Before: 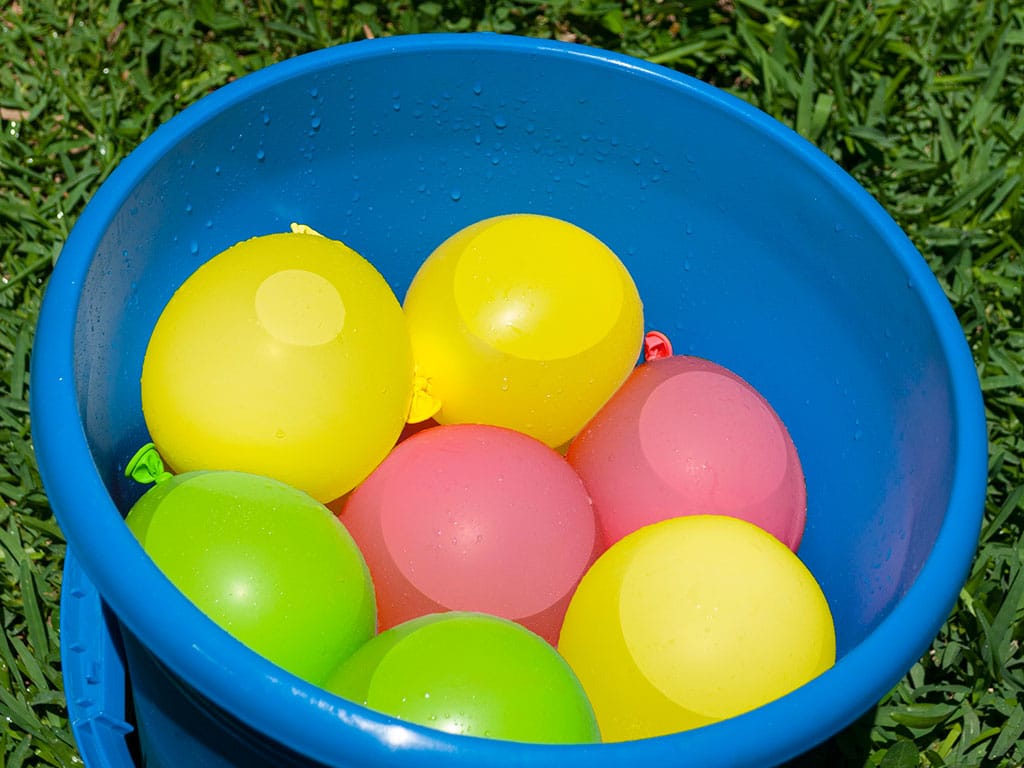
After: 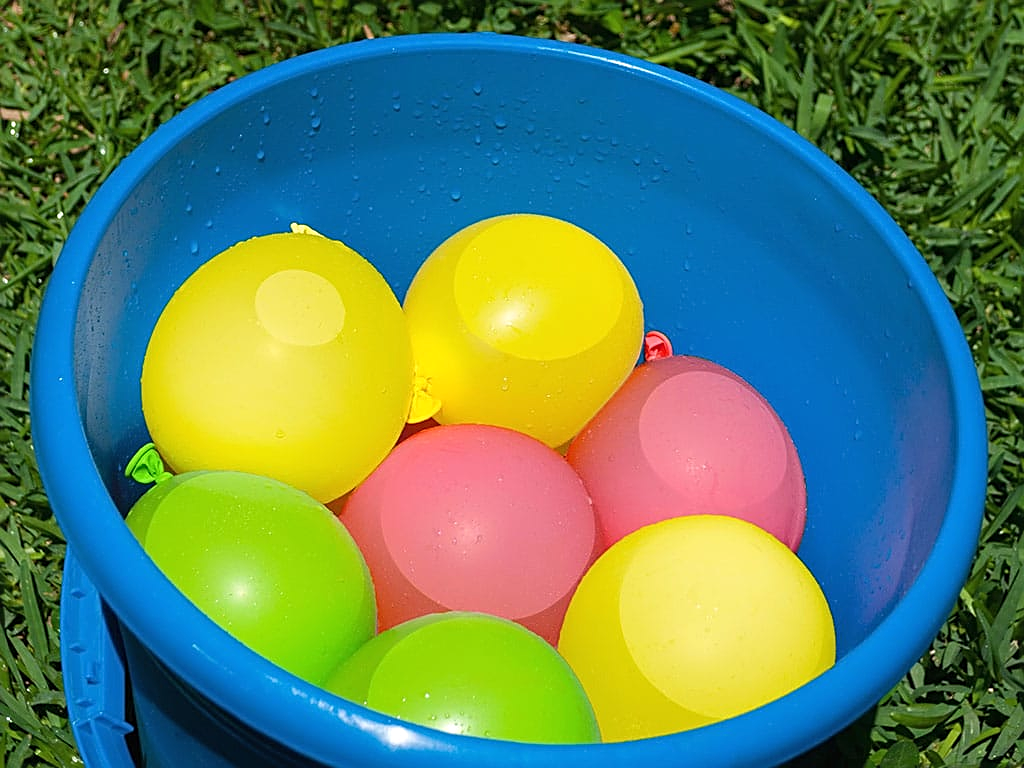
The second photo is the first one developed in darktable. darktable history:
exposure: black level correction -0.001, exposure 0.08 EV, compensate highlight preservation false
sharpen: on, module defaults
